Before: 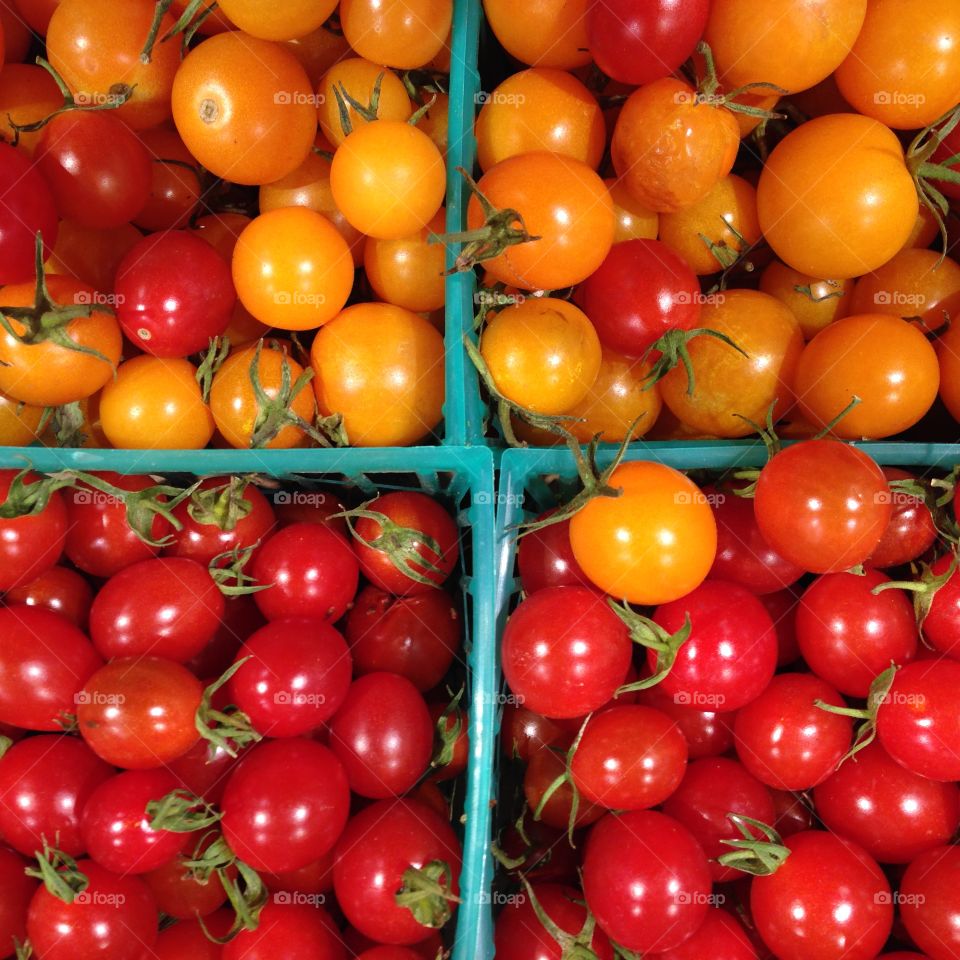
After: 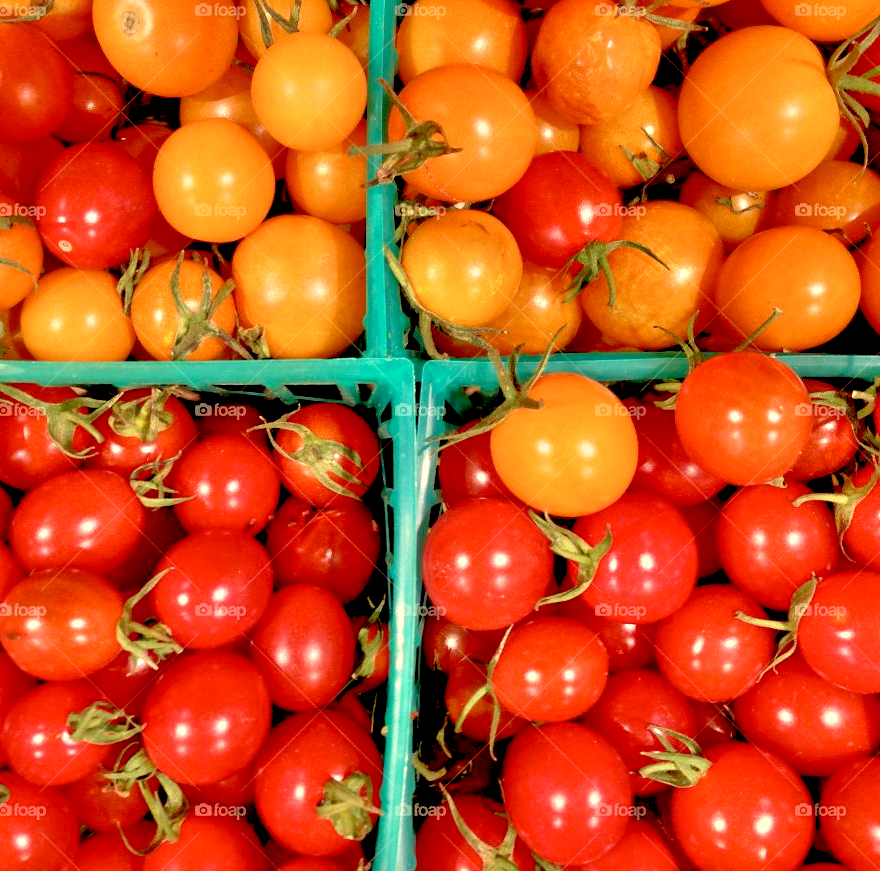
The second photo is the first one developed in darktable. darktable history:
exposure: black level correction 0.012, compensate highlight preservation false
crop and rotate: left 8.262%, top 9.226%
color balance: contrast -15%
white balance: red 1.123, blue 0.83
tone equalizer: -8 EV 2 EV, -7 EV 2 EV, -6 EV 2 EV, -5 EV 2 EV, -4 EV 2 EV, -3 EV 1.5 EV, -2 EV 1 EV, -1 EV 0.5 EV
local contrast: mode bilateral grid, contrast 20, coarseness 50, detail 144%, midtone range 0.2
velvia: on, module defaults
